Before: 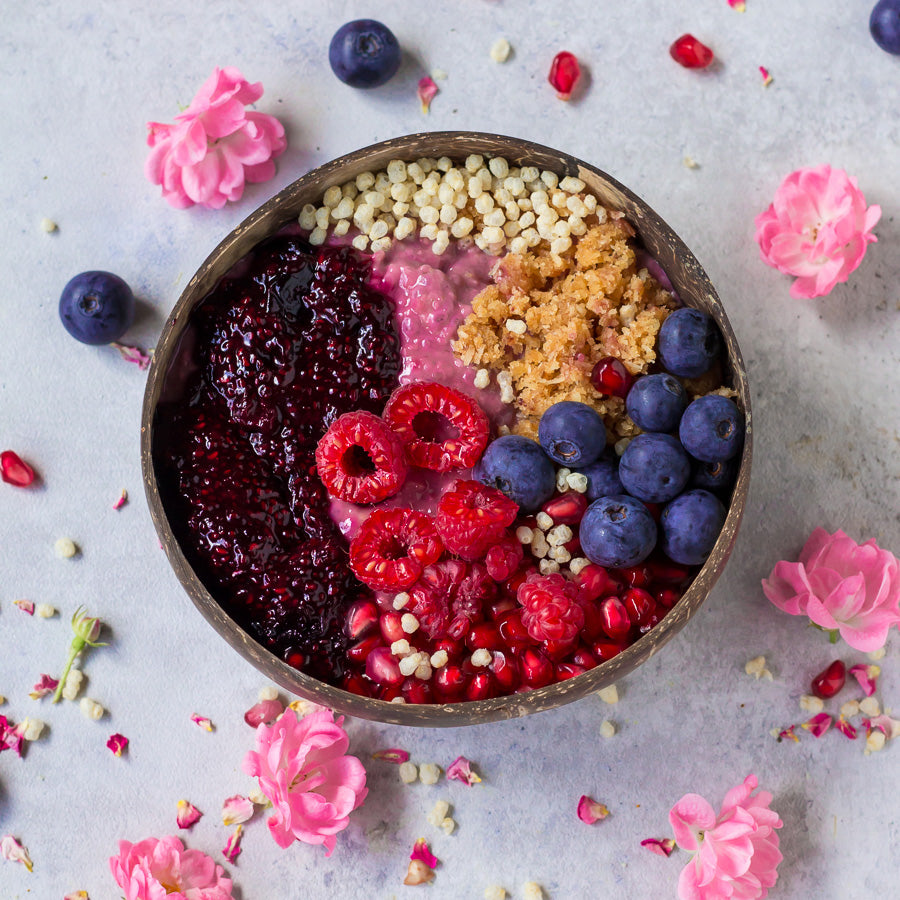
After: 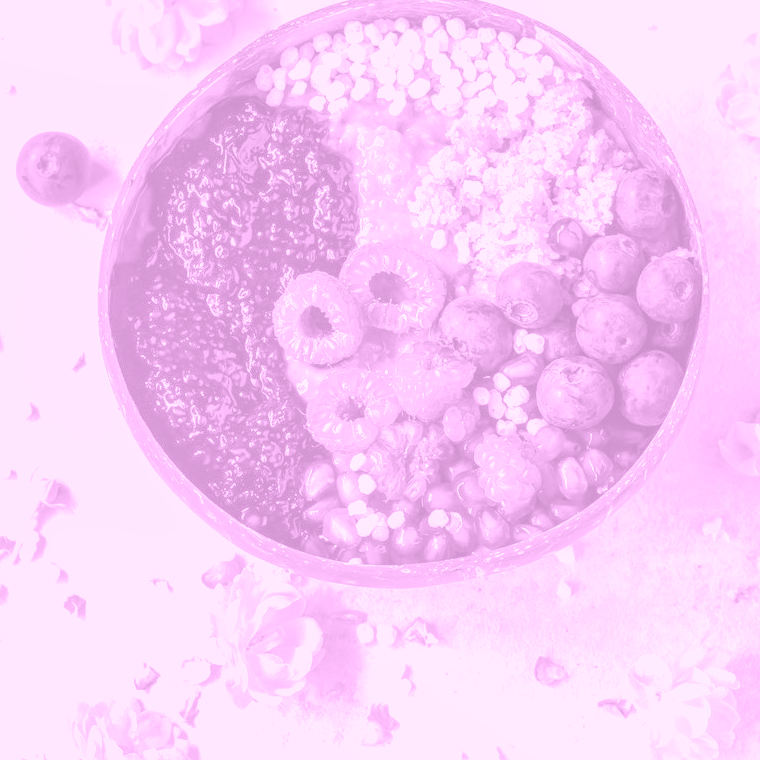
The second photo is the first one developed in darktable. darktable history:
local contrast: detail 150%
contrast brightness saturation: contrast -0.1, brightness 0.05, saturation 0.08
shadows and highlights: on, module defaults
crop and rotate: left 4.842%, top 15.51%, right 10.668%
colorize: hue 331.2°, saturation 75%, source mix 30.28%, lightness 70.52%, version 1
exposure: black level correction -0.002, exposure 1.35 EV, compensate highlight preservation false
tone curve: curves: ch0 [(0.003, 0) (0.066, 0.023) (0.149, 0.094) (0.264, 0.238) (0.395, 0.401) (0.517, 0.553) (0.716, 0.743) (0.813, 0.846) (1, 1)]; ch1 [(0, 0) (0.164, 0.115) (0.337, 0.332) (0.39, 0.398) (0.464, 0.461) (0.501, 0.5) (0.521, 0.529) (0.571, 0.588) (0.652, 0.681) (0.733, 0.749) (0.811, 0.796) (1, 1)]; ch2 [(0, 0) (0.337, 0.382) (0.464, 0.476) (0.501, 0.502) (0.527, 0.54) (0.556, 0.567) (0.6, 0.59) (0.687, 0.675) (1, 1)], color space Lab, independent channels, preserve colors none
color balance rgb: perceptual saturation grading › global saturation 35%, perceptual saturation grading › highlights -25%, perceptual saturation grading › shadows 50%
